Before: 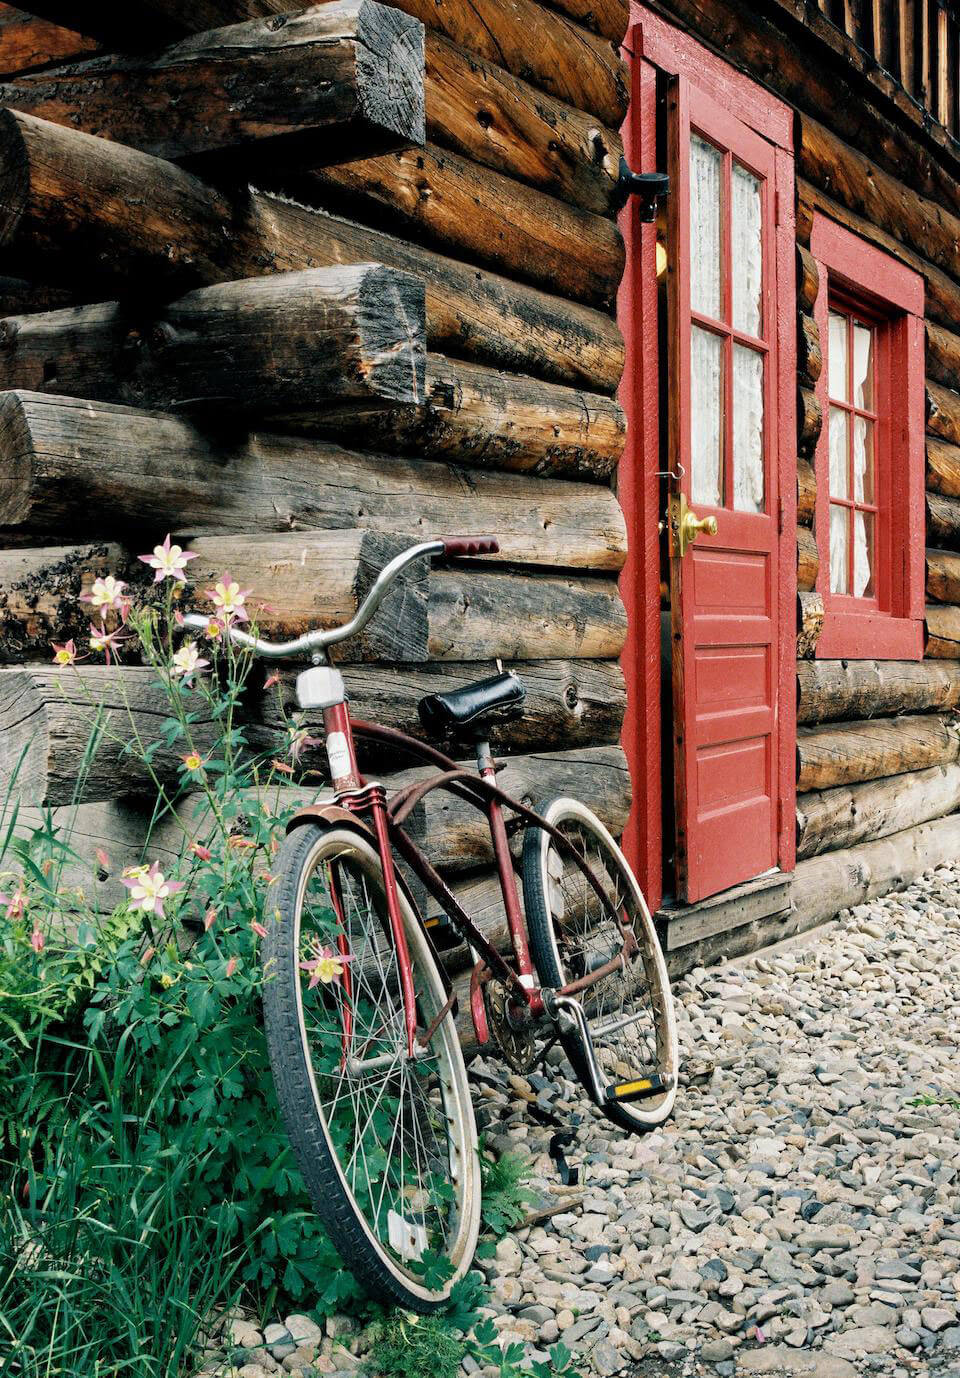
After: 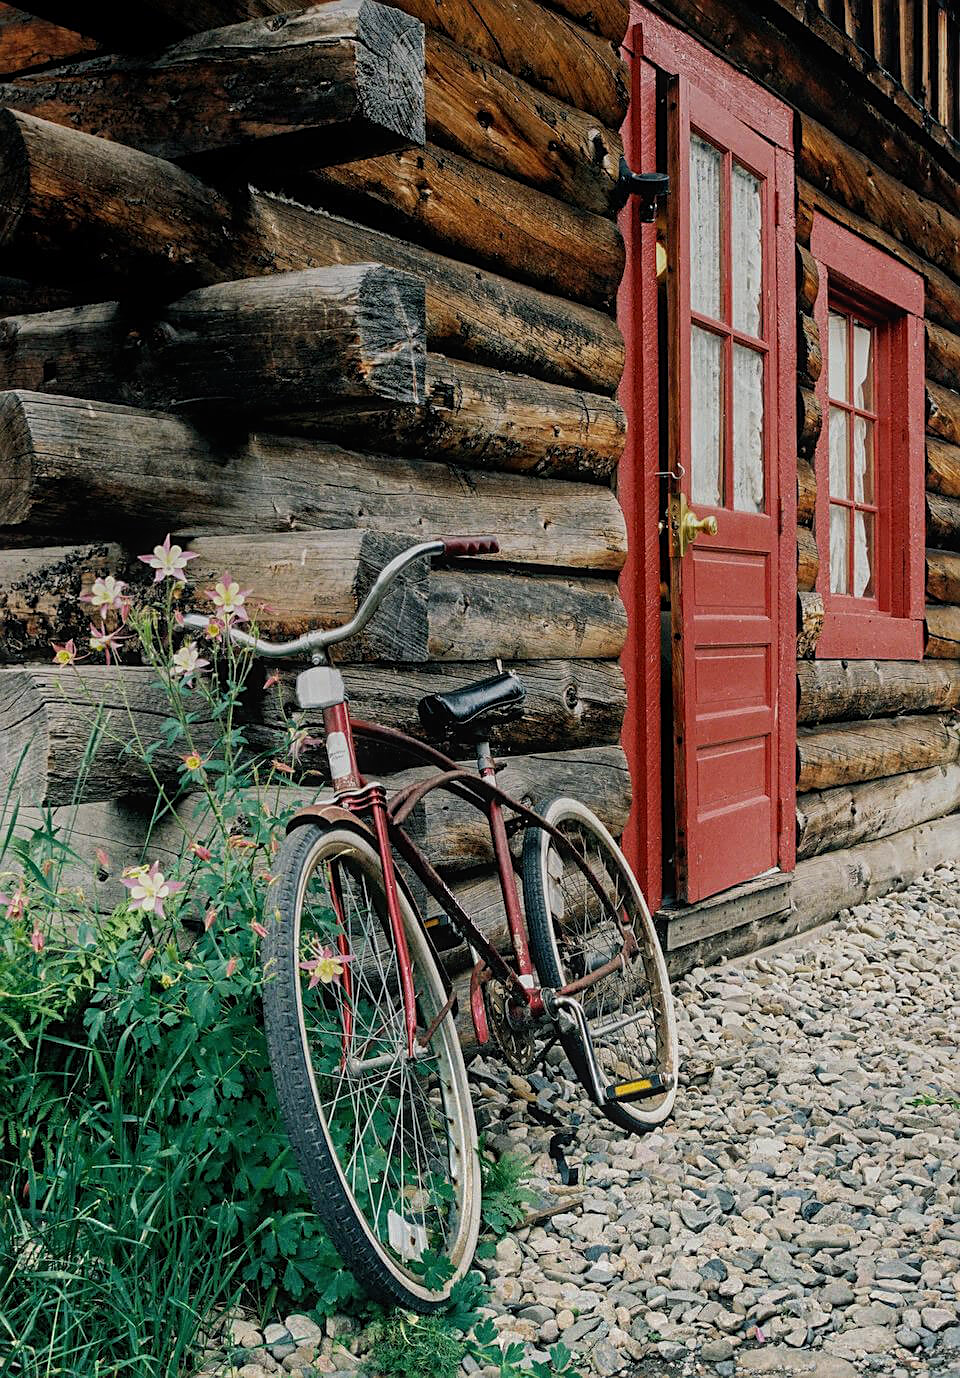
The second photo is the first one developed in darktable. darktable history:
graduated density: rotation 5.63°, offset 76.9
sharpen: on, module defaults
local contrast: detail 110%
